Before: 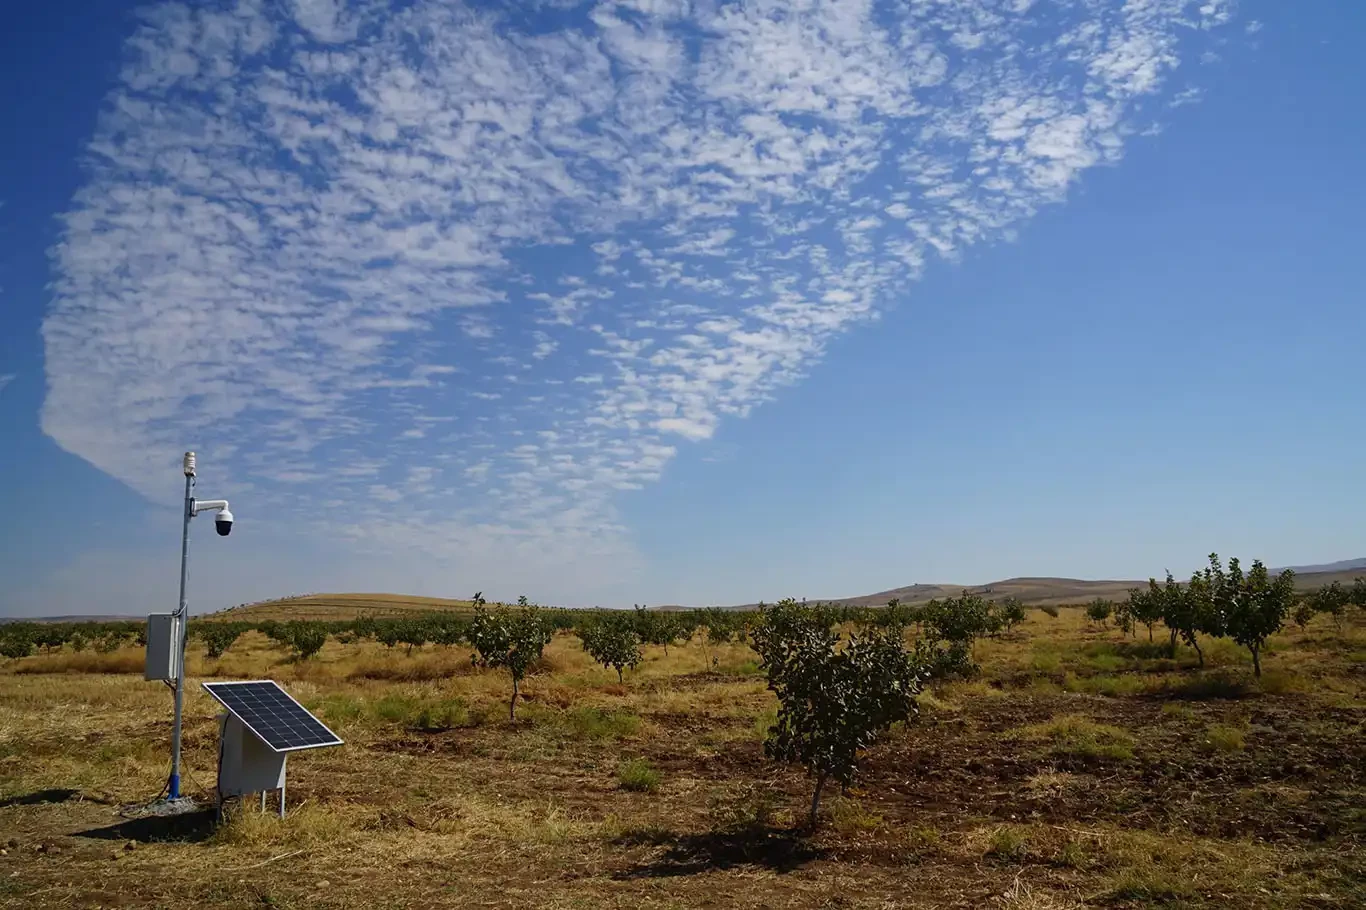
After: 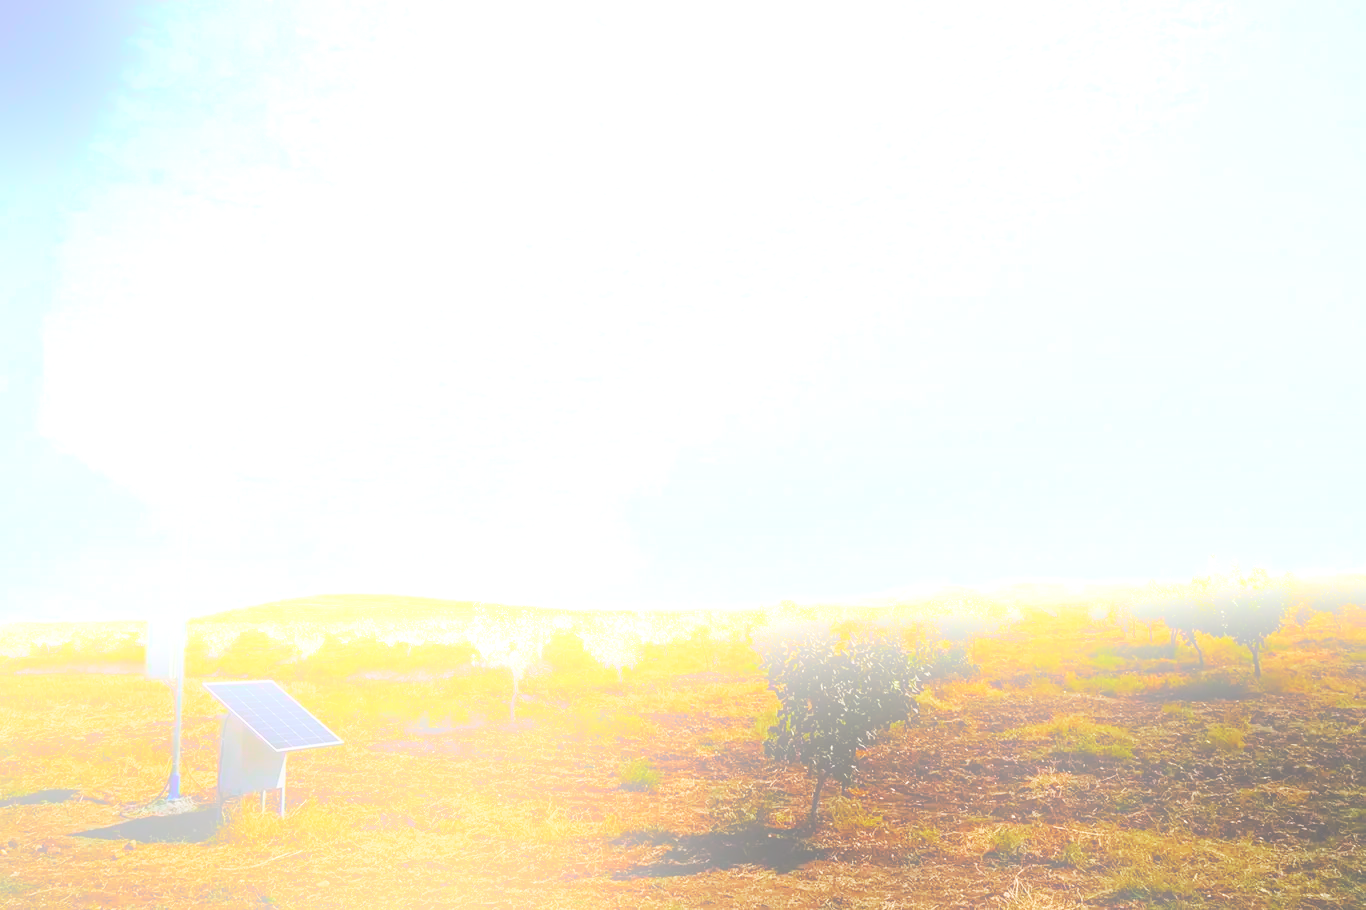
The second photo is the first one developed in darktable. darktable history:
bloom: size 25%, threshold 5%, strength 90%
base curve: curves: ch0 [(0, 0) (0.028, 0.03) (0.121, 0.232) (0.46, 0.748) (0.859, 0.968) (1, 1)], preserve colors none
